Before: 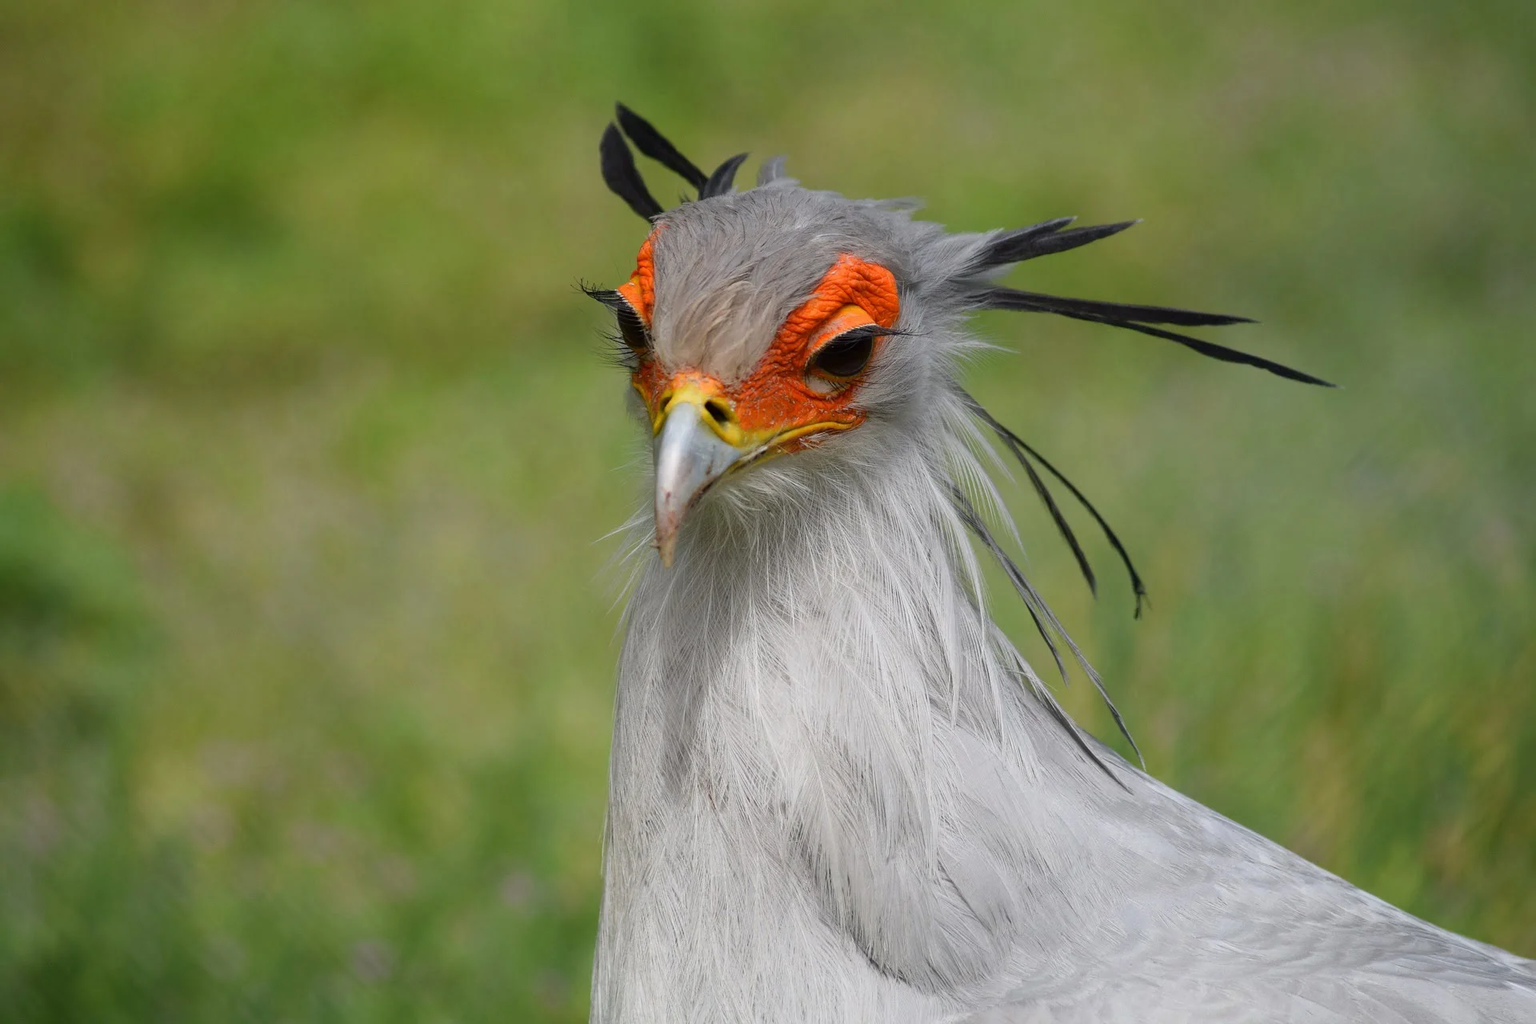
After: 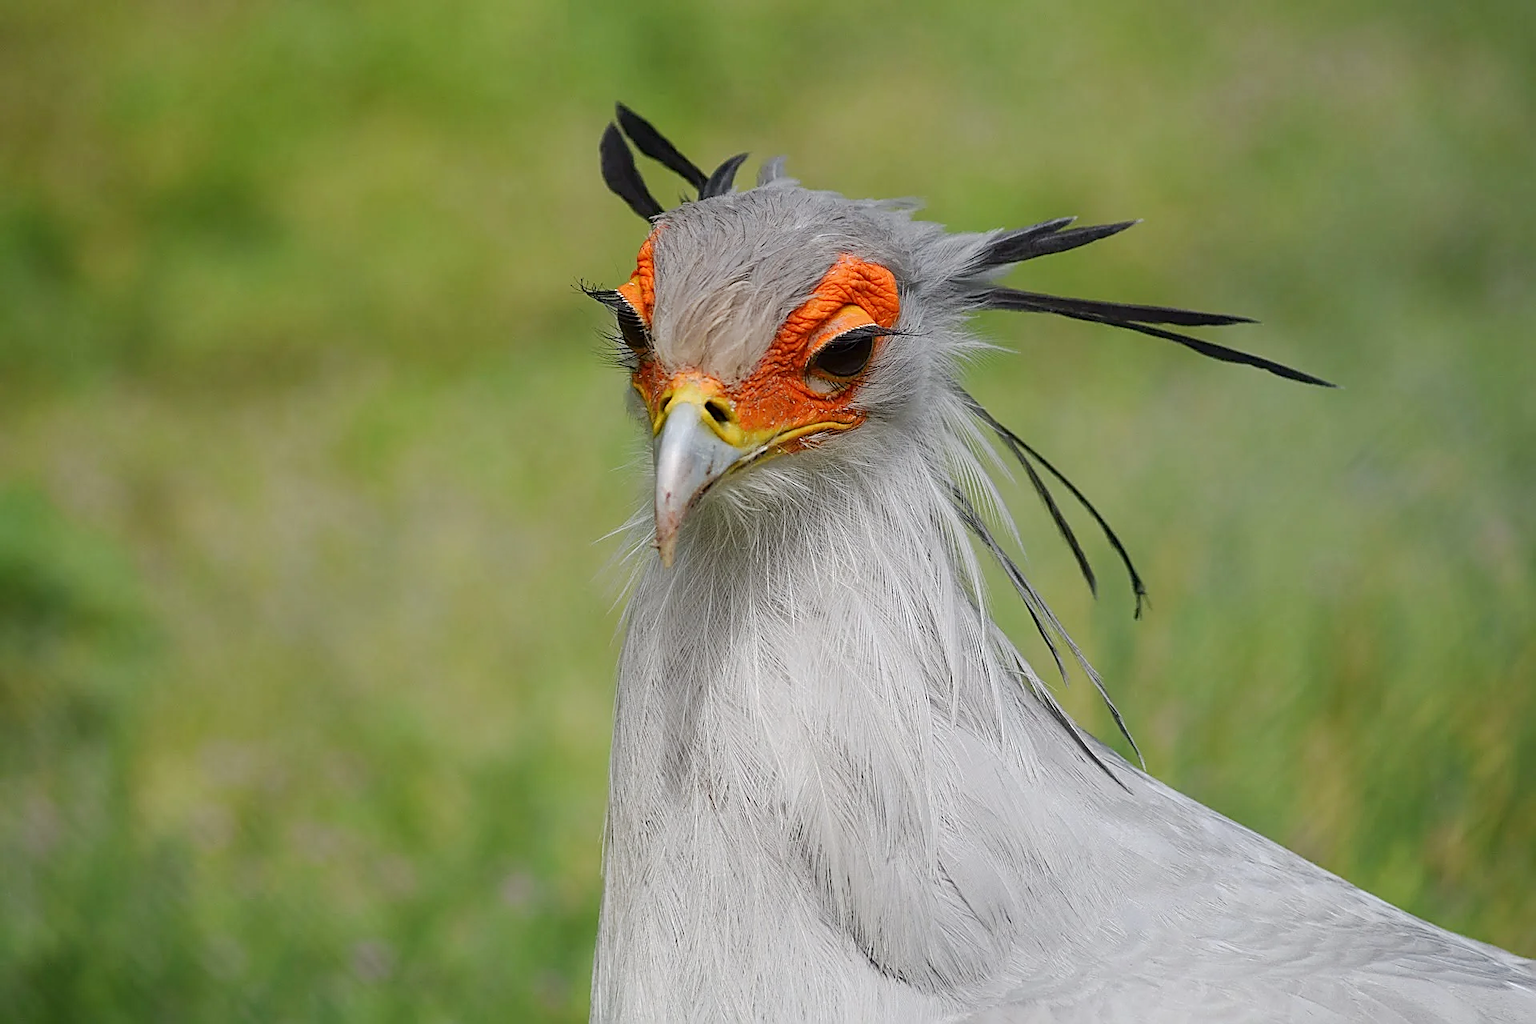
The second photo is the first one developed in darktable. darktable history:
base curve: curves: ch0 [(0, 0) (0.262, 0.32) (0.722, 0.705) (1, 1)], preserve colors none
sharpen: amount 1.009
